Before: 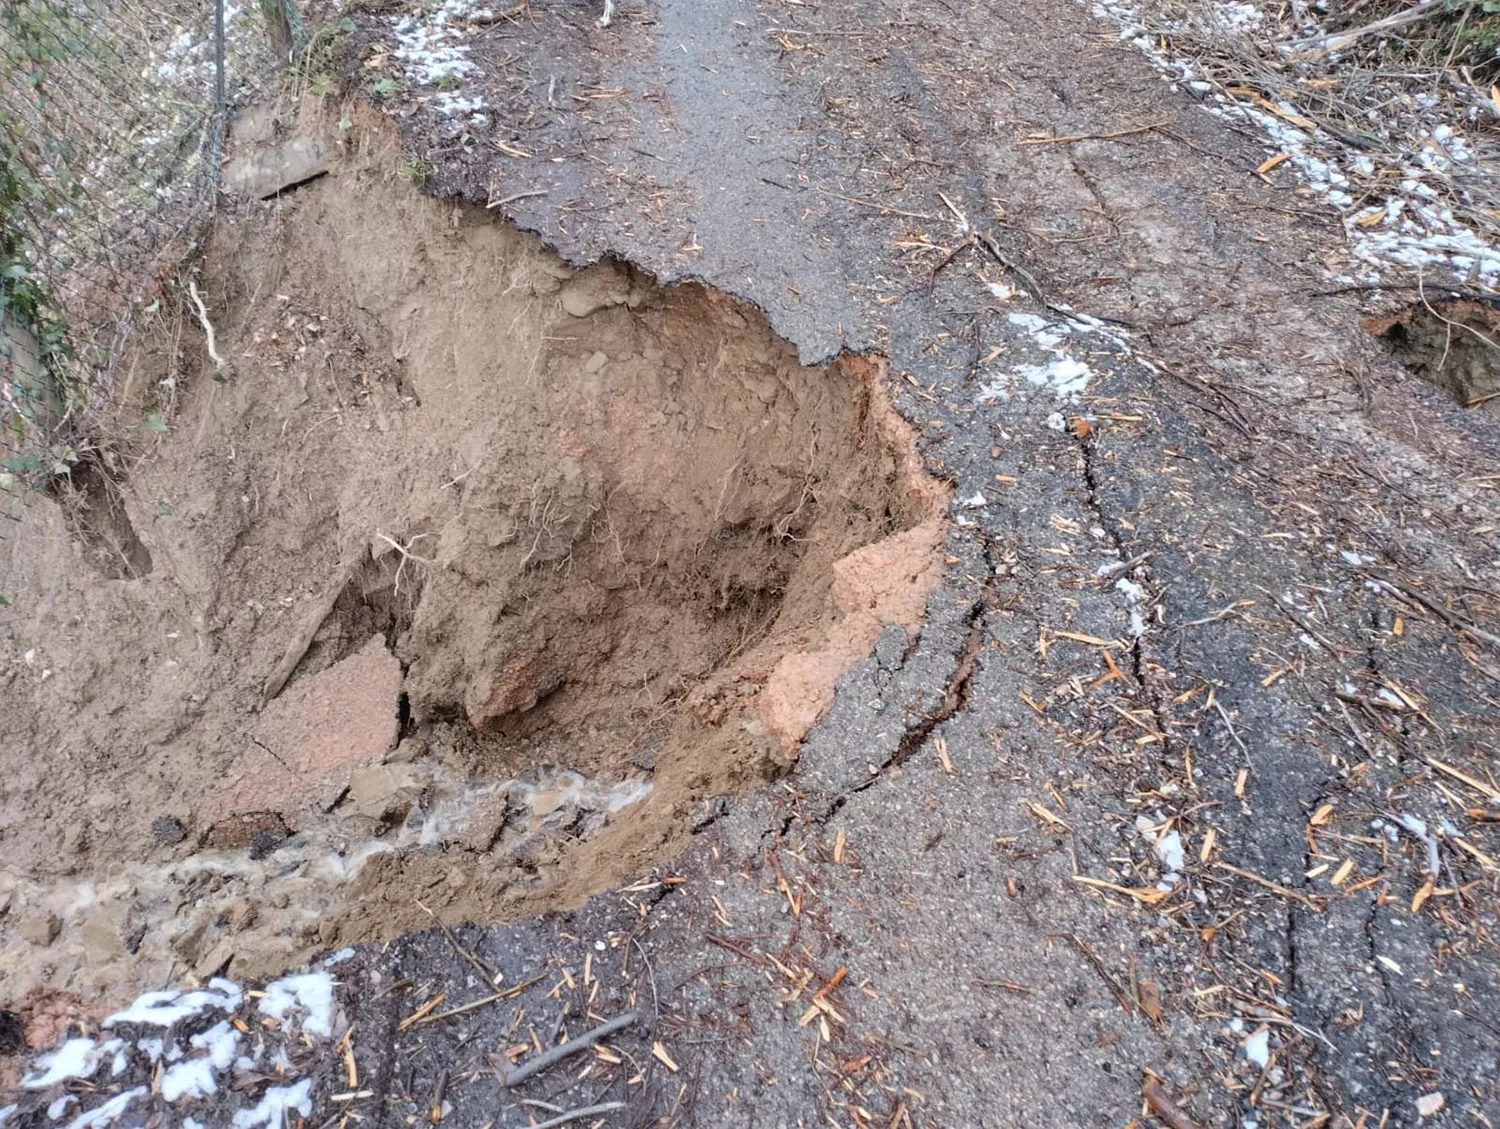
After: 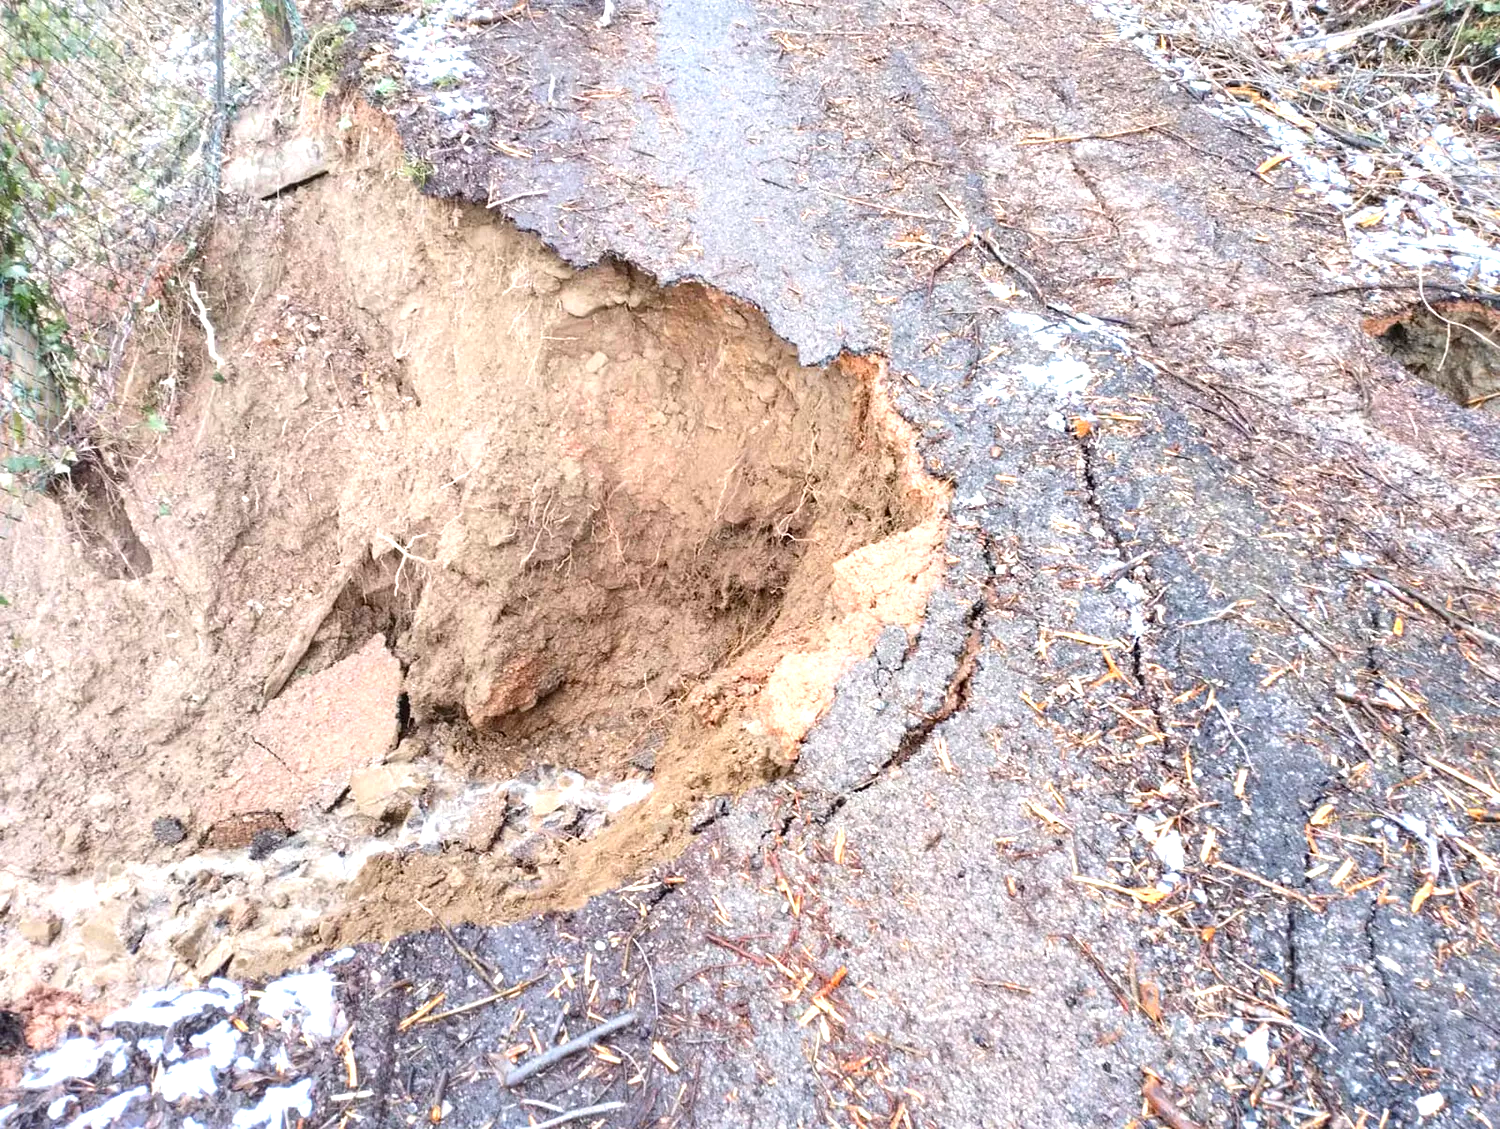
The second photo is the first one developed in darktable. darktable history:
exposure: black level correction 0, exposure 1.096 EV, compensate exposure bias true, compensate highlight preservation false
color balance rgb: perceptual saturation grading › global saturation 29.806%
